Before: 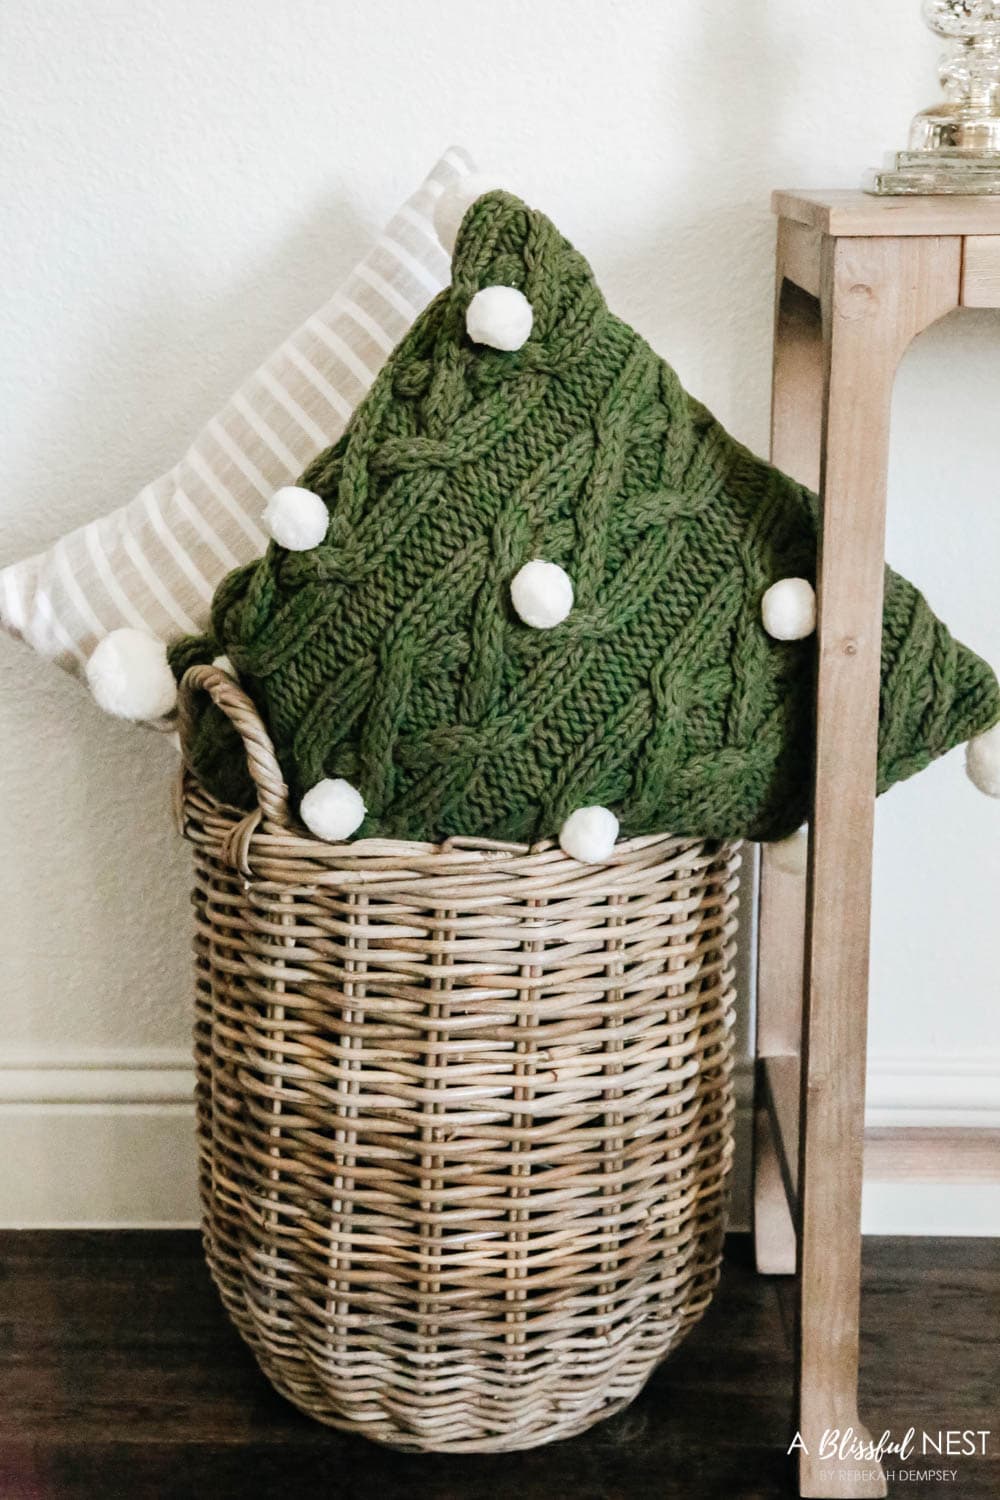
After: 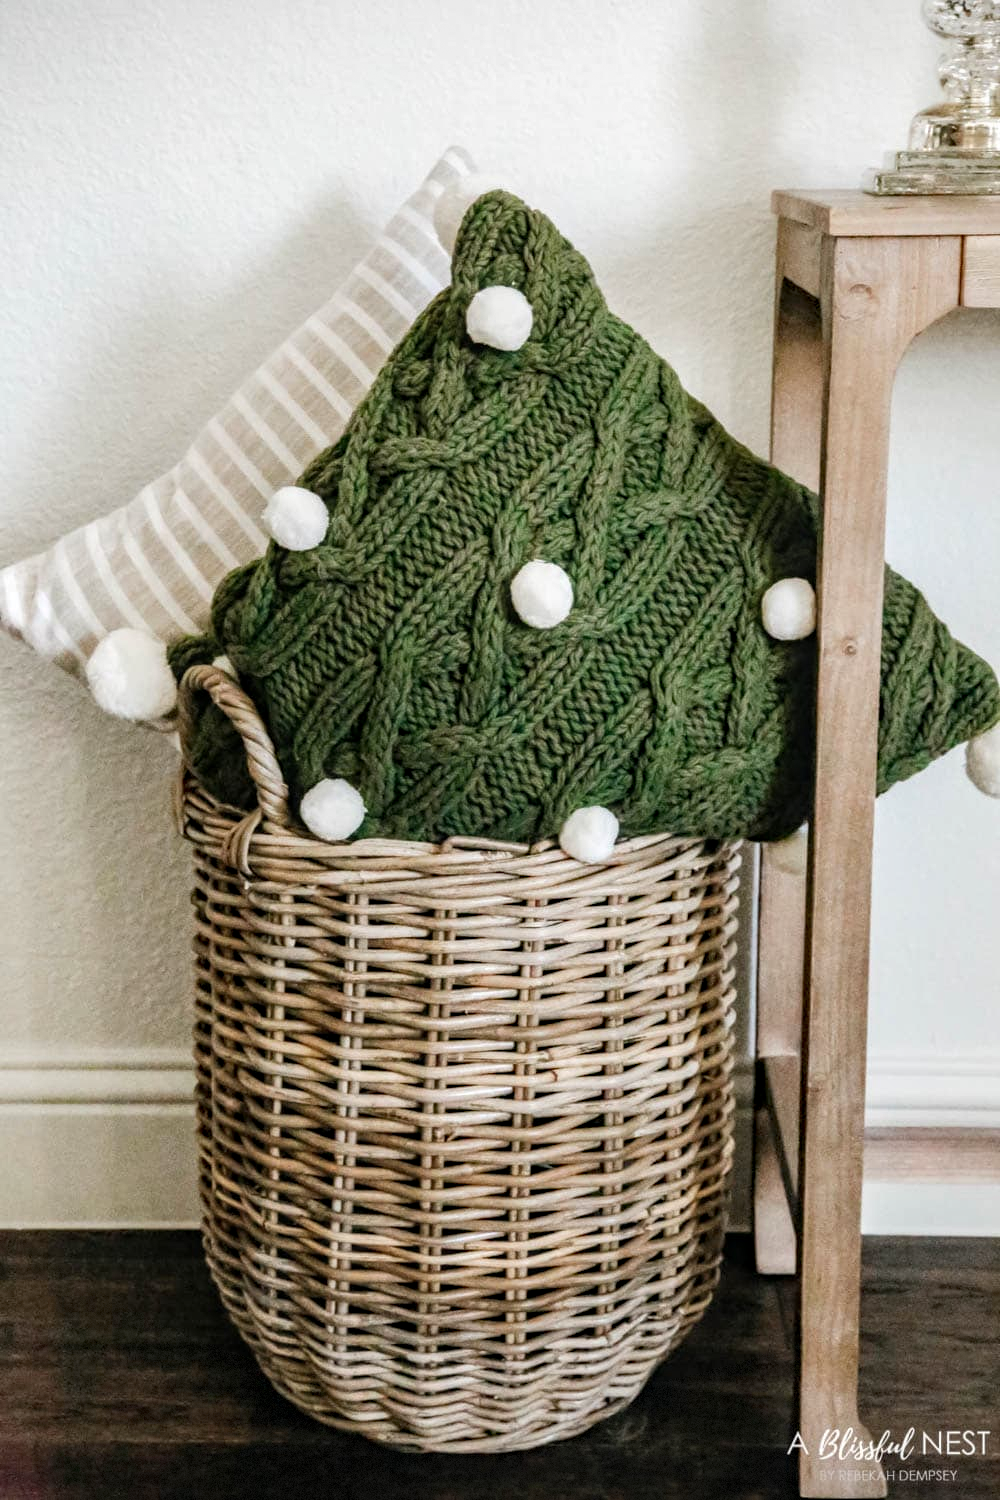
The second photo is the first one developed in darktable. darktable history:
vignetting: fall-off start 97.28%, fall-off radius 79%, brightness -0.462, saturation -0.3, width/height ratio 1.114, dithering 8-bit output, unbound false
local contrast: on, module defaults
haze removal: compatibility mode true, adaptive false
